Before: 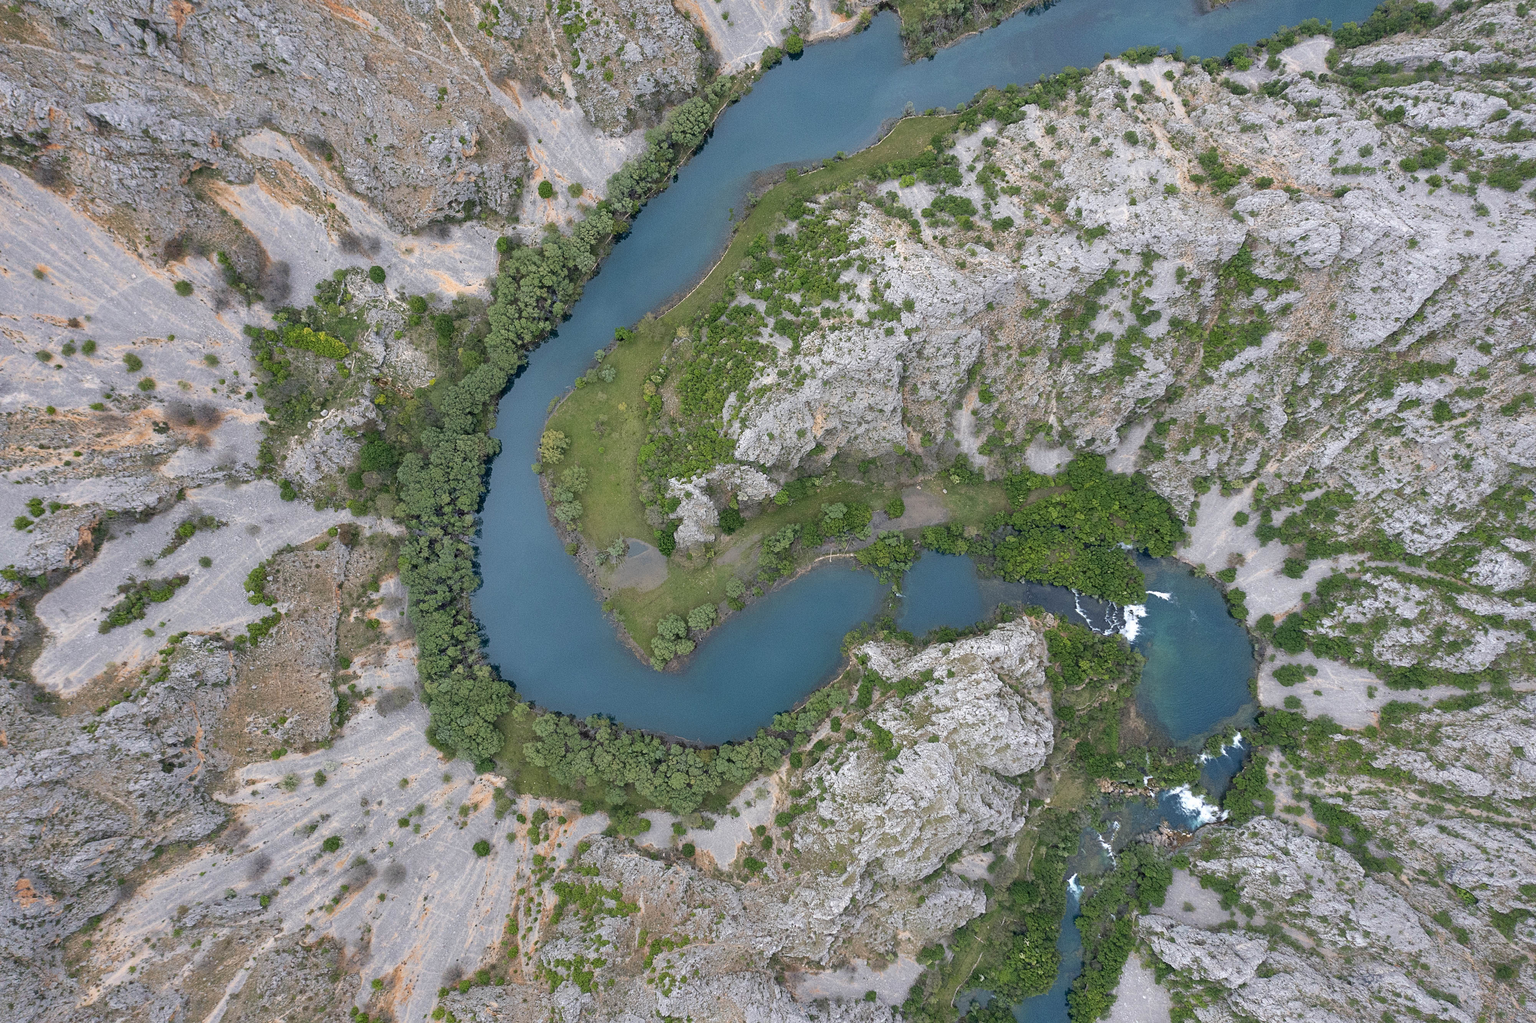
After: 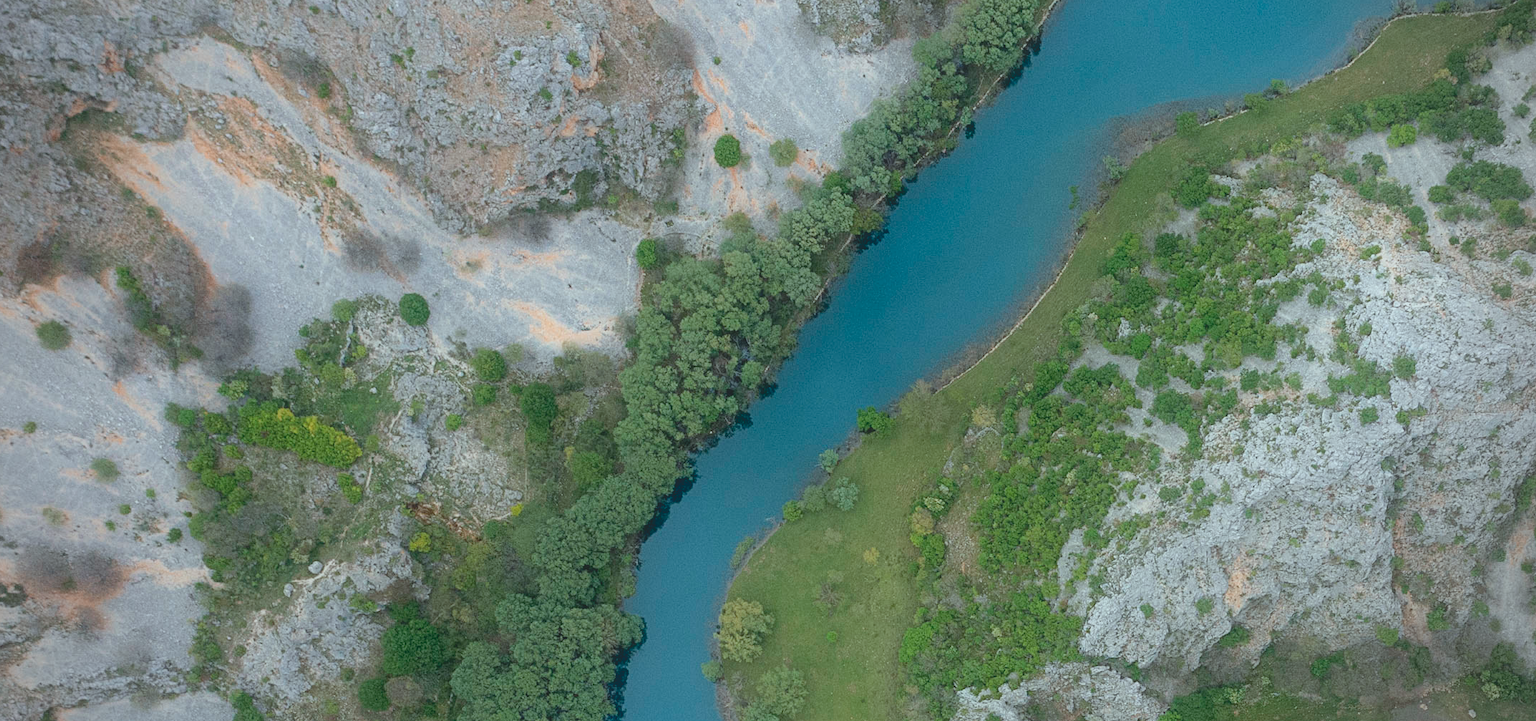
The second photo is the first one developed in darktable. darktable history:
crop: left 10.121%, top 10.631%, right 36.218%, bottom 51.526%
contrast equalizer: octaves 7, y [[0.6 ×6], [0.55 ×6], [0 ×6], [0 ×6], [0 ×6]], mix -1
white balance: red 1.045, blue 0.932
color correction: highlights a* -11.71, highlights b* -15.58
vignetting: unbound false
